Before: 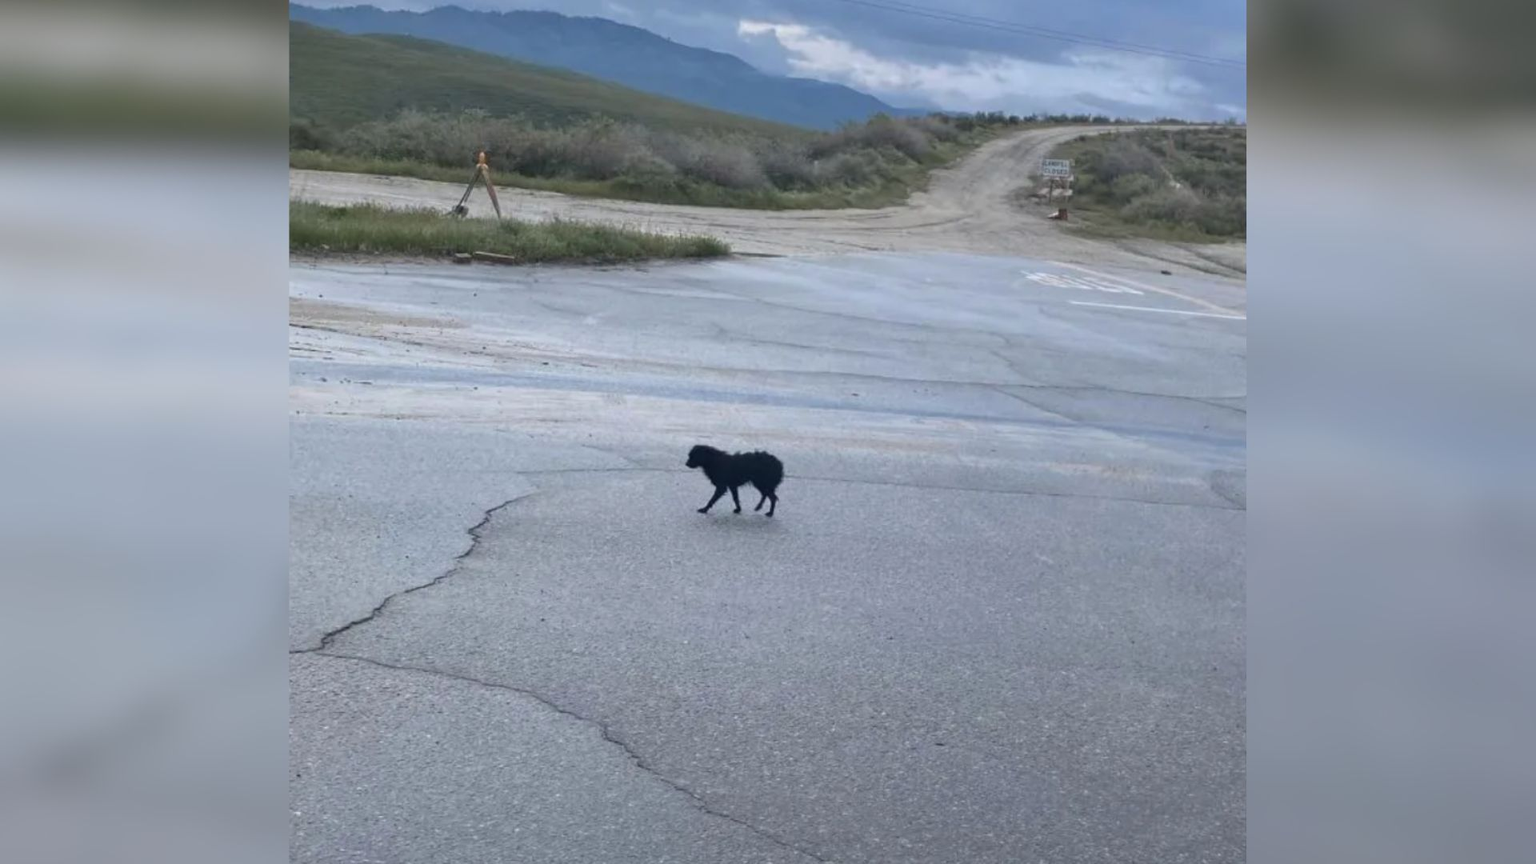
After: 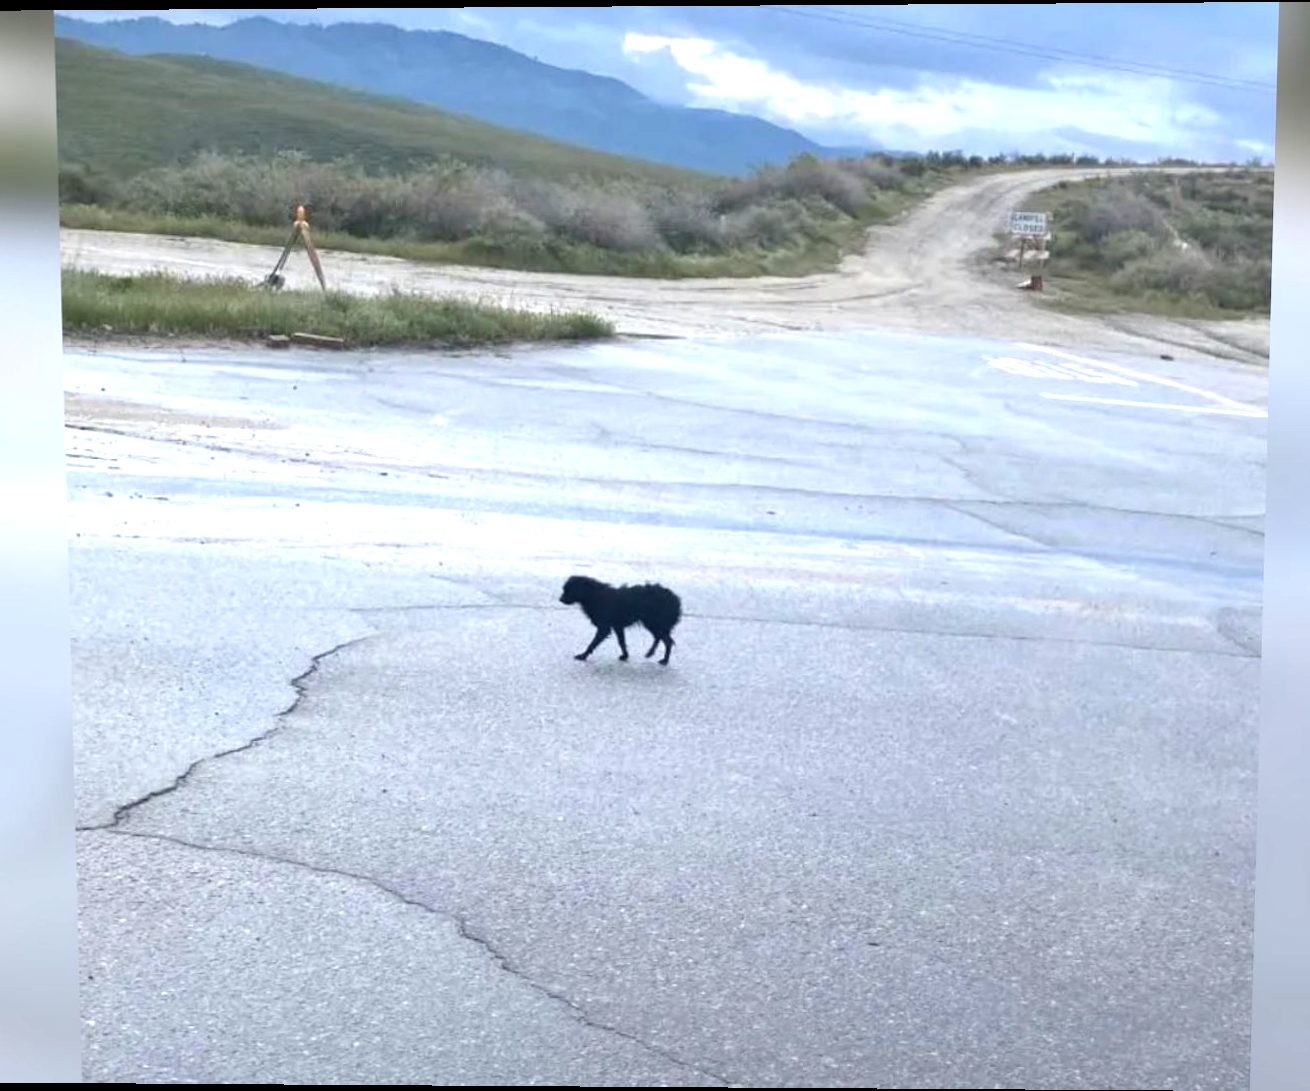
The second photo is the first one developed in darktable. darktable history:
levels: levels [0, 0.374, 0.749]
rotate and perspective: lens shift (vertical) 0.048, lens shift (horizontal) -0.024, automatic cropping off
crop and rotate: left 15.754%, right 17.579%
